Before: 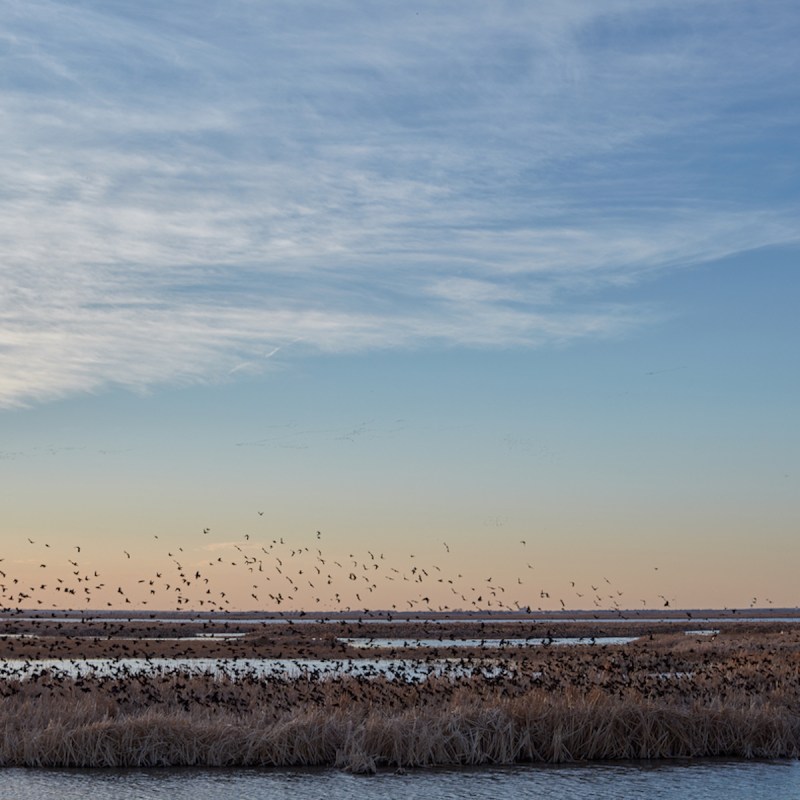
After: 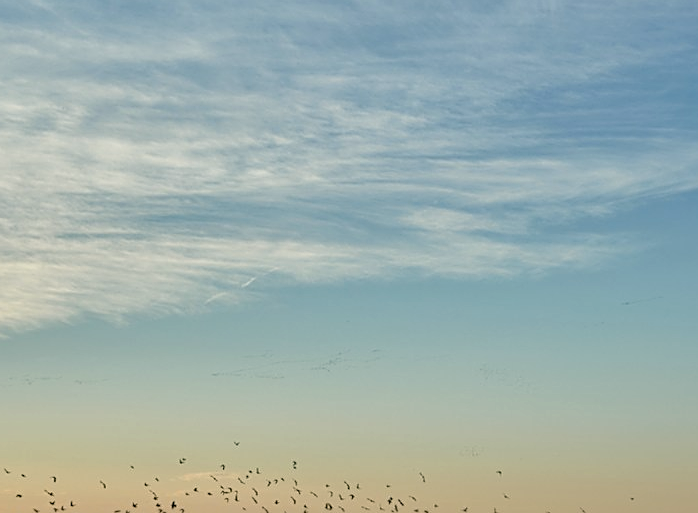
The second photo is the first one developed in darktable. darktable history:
local contrast: highlights 58%, detail 146%
color balance rgb: shadows lift › chroma 0.646%, shadows lift › hue 110.3°, power › hue 328.3°, white fulcrum 0.989 EV, perceptual saturation grading › global saturation 1.283%, perceptual saturation grading › highlights -3.047%, perceptual saturation grading › mid-tones 4.289%, perceptual saturation grading › shadows 8.286%
crop: left 3.008%, top 8.872%, right 9.679%, bottom 26.987%
shadows and highlights: shadows 25.01, white point adjustment -3.15, highlights -30.15
sharpen: amount 0.491
contrast brightness saturation: brightness 0.146
color correction: highlights a* -0.449, highlights b* 9.4, shadows a* -8.7, shadows b* 1.45
